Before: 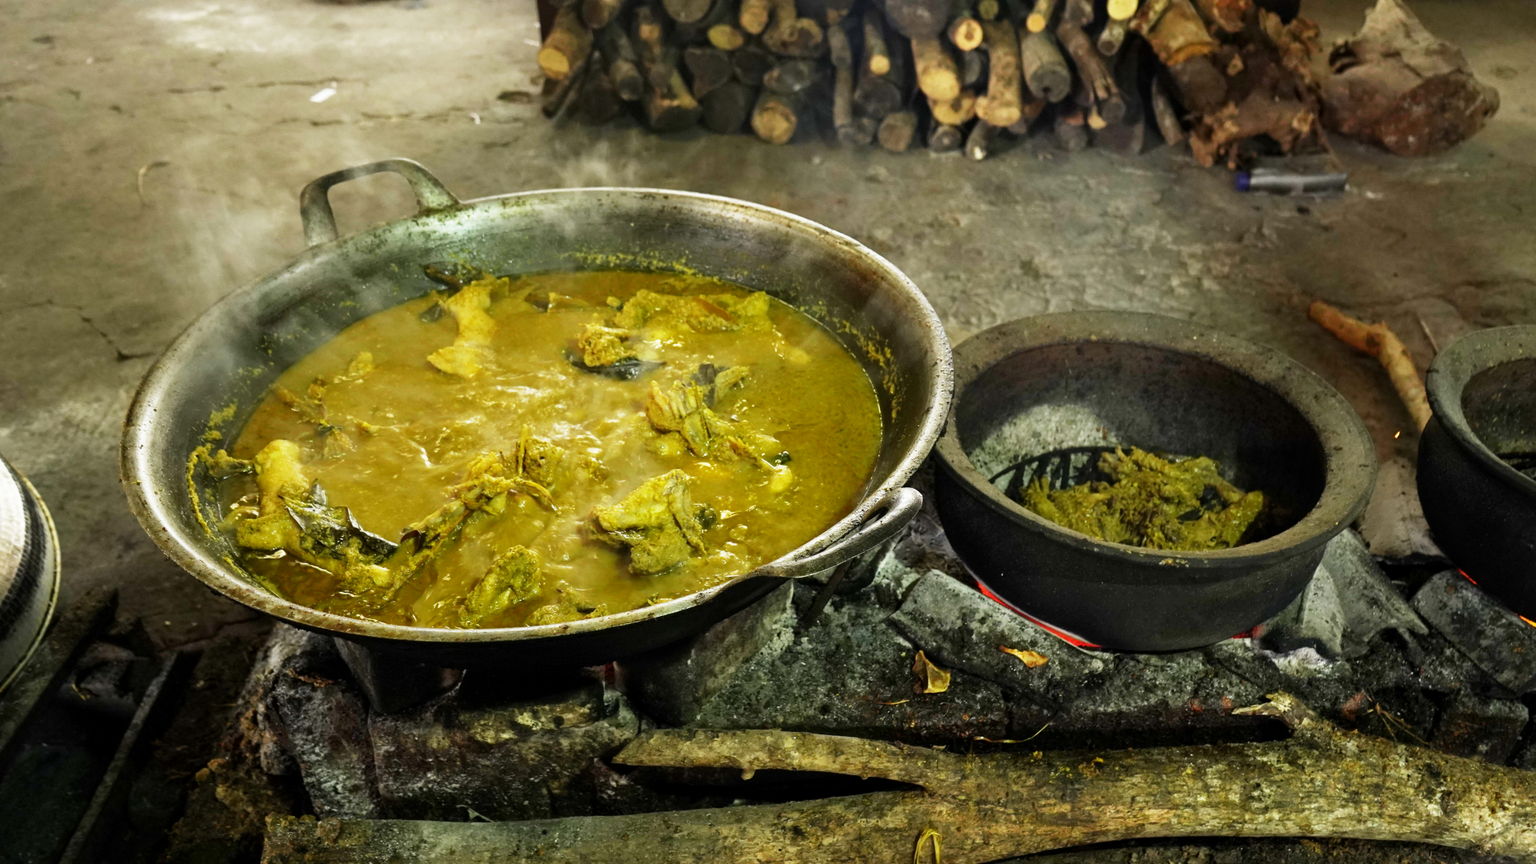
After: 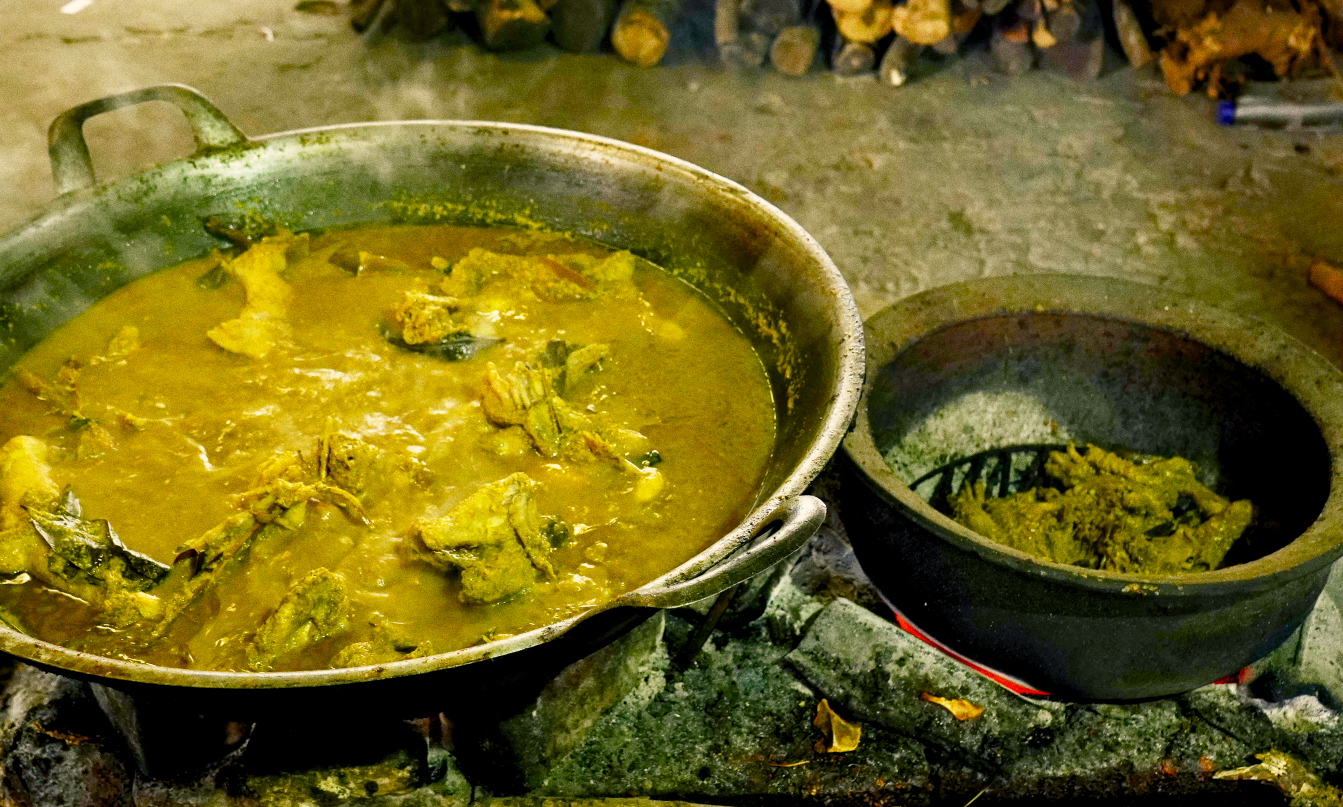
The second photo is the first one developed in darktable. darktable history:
levels: levels [0, 0.478, 1]
crop and rotate: left 17.046%, top 10.659%, right 12.989%, bottom 14.553%
grain: coarseness 0.09 ISO
color balance rgb: shadows lift › chroma 3%, shadows lift › hue 240.84°, highlights gain › chroma 3%, highlights gain › hue 73.2°, global offset › luminance -0.5%, perceptual saturation grading › global saturation 20%, perceptual saturation grading › highlights -25%, perceptual saturation grading › shadows 50%, global vibrance 25.26%
